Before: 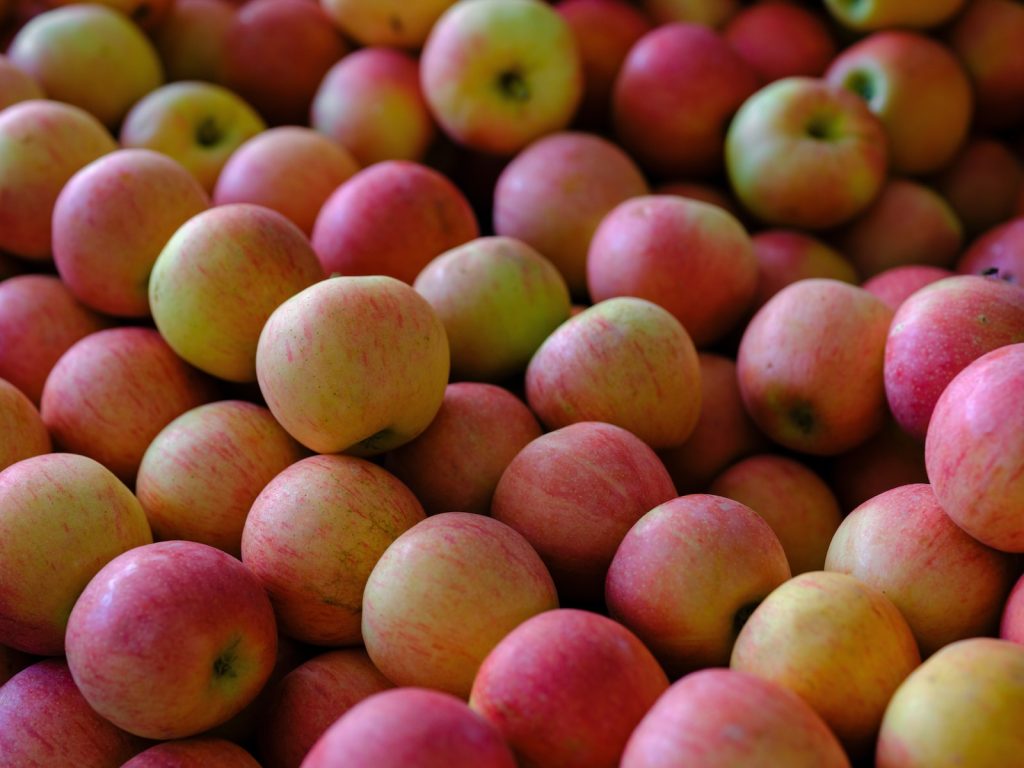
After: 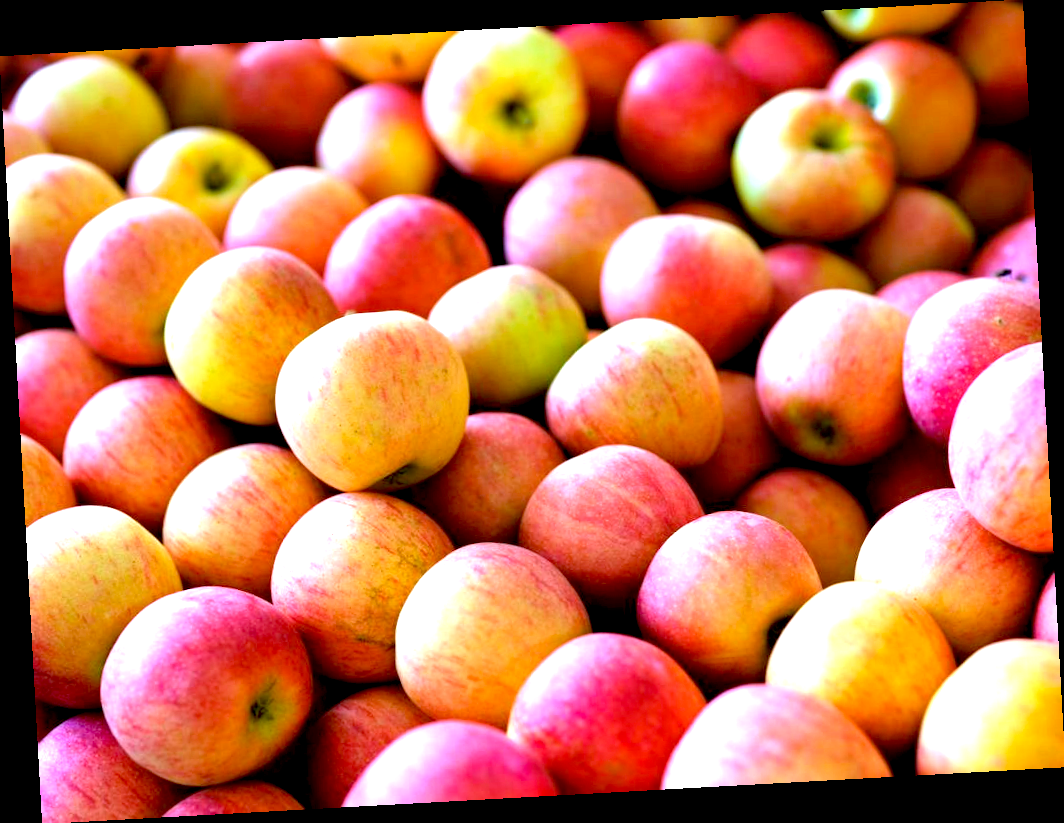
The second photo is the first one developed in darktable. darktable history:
exposure: black level correction 0.005, exposure 2.084 EV, compensate highlight preservation false
white balance: red 0.967, blue 1.119, emerald 0.756
rotate and perspective: rotation -3.18°, automatic cropping off
